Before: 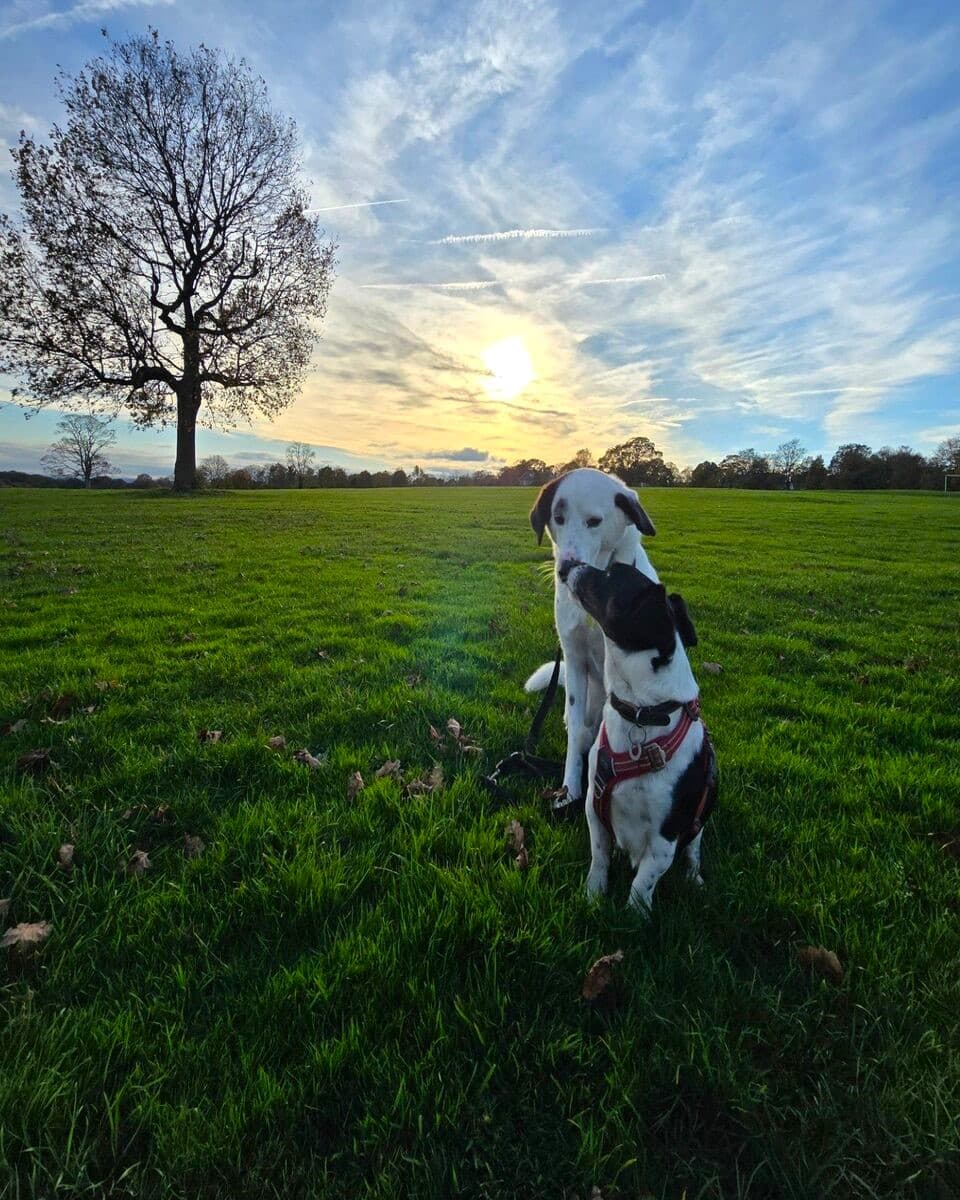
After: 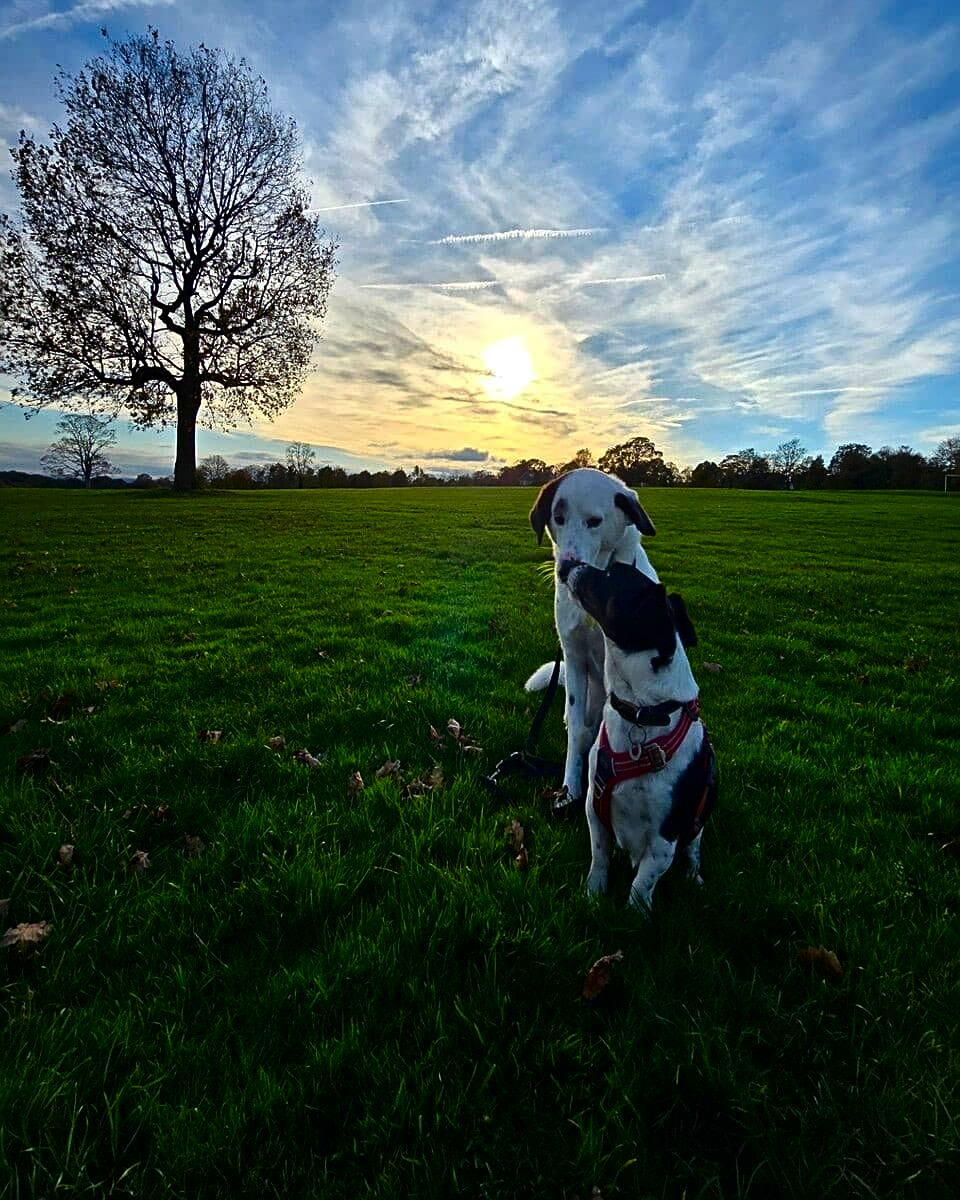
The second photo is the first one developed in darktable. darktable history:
sharpen: on, module defaults
contrast brightness saturation: contrast 0.129, brightness -0.237, saturation 0.147
